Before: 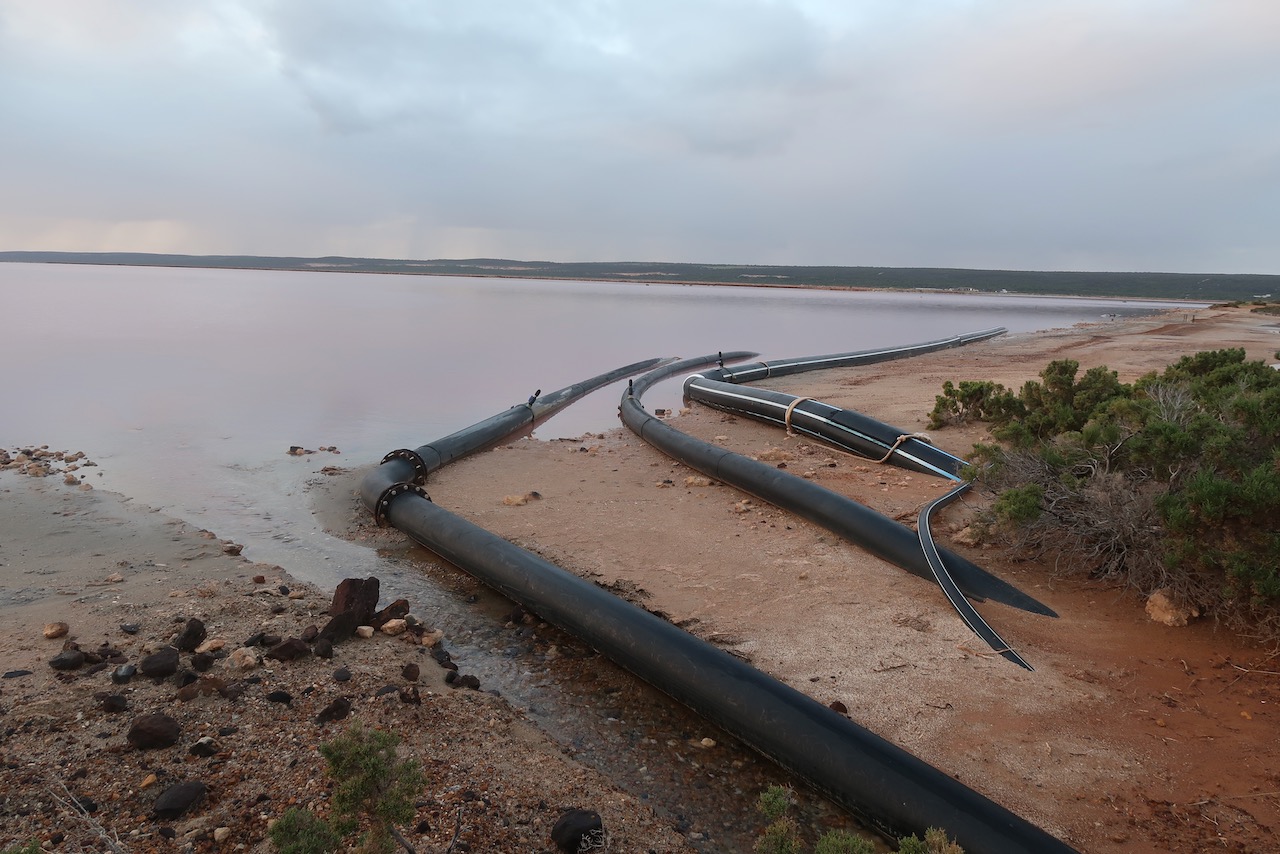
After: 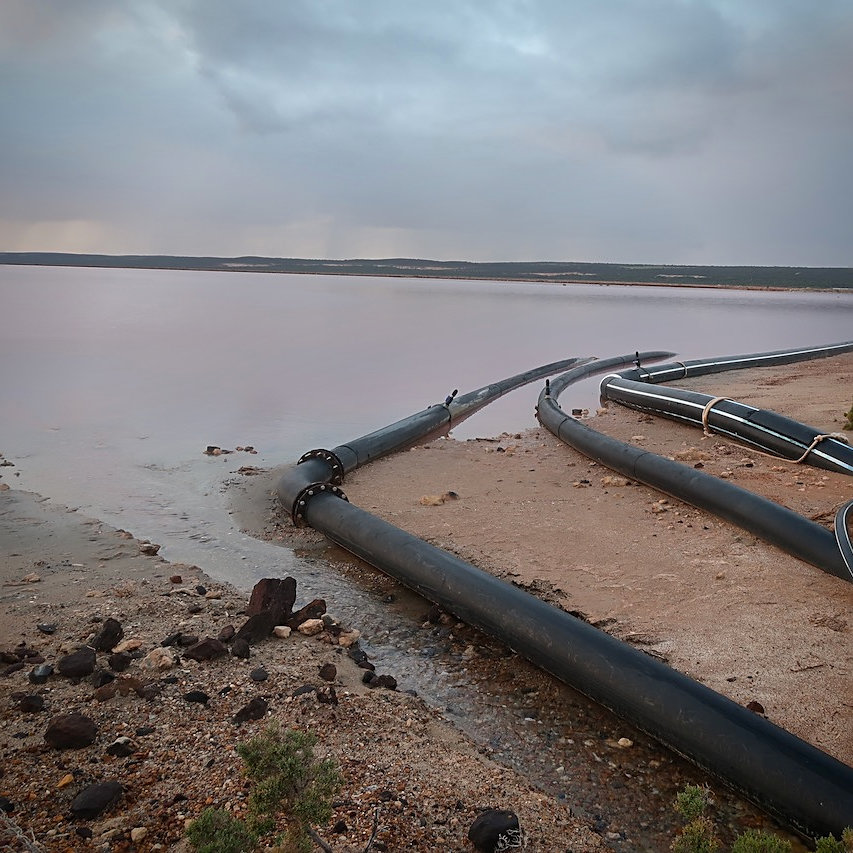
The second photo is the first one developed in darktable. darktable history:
sharpen: on, module defaults
shadows and highlights: soften with gaussian
crop and rotate: left 6.5%, right 26.807%
vignetting: saturation 0.383
